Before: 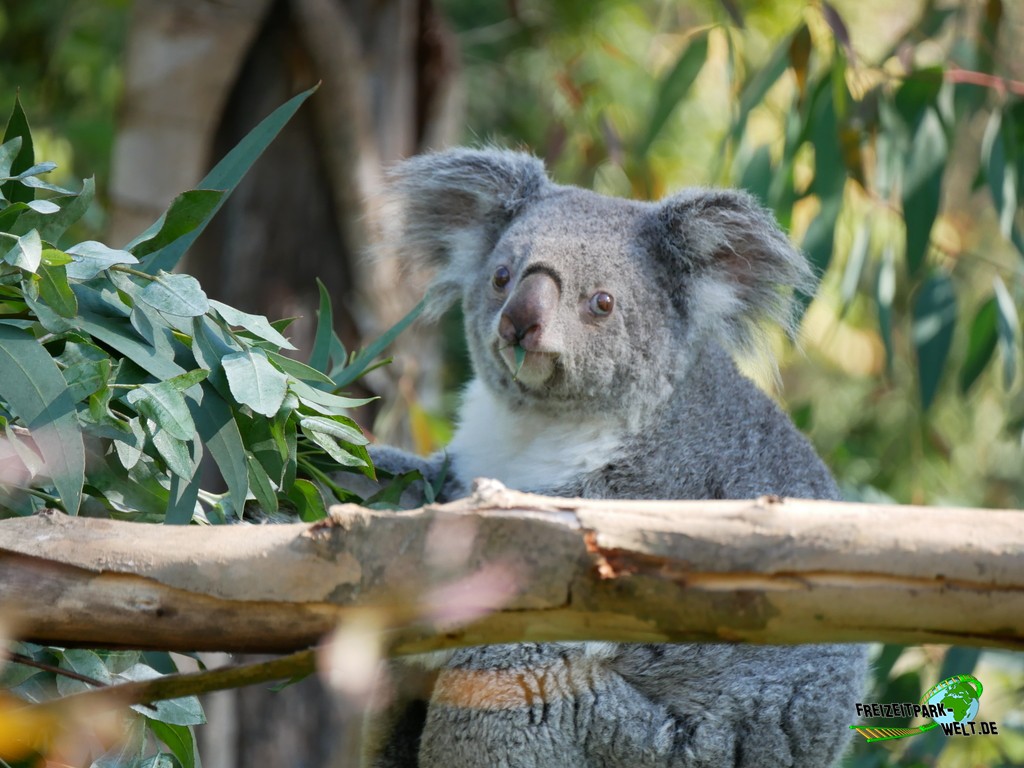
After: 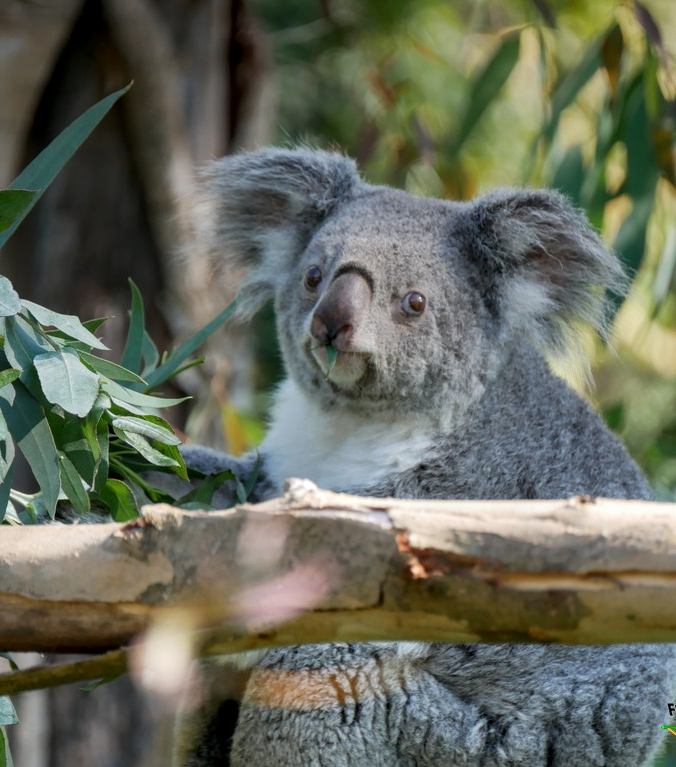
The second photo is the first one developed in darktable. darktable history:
graduated density: on, module defaults
local contrast: on, module defaults
crop and rotate: left 18.442%, right 15.508%
shadows and highlights: shadows 29.61, highlights -30.47, low approximation 0.01, soften with gaussian
